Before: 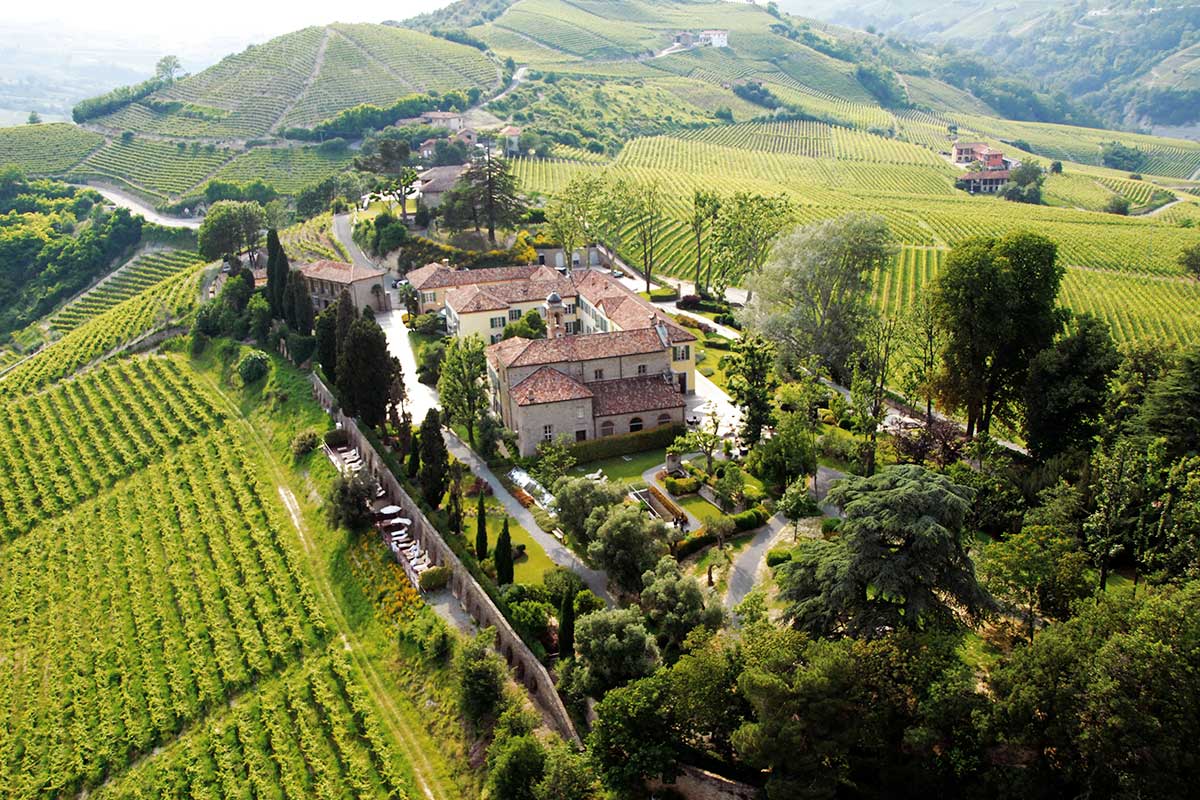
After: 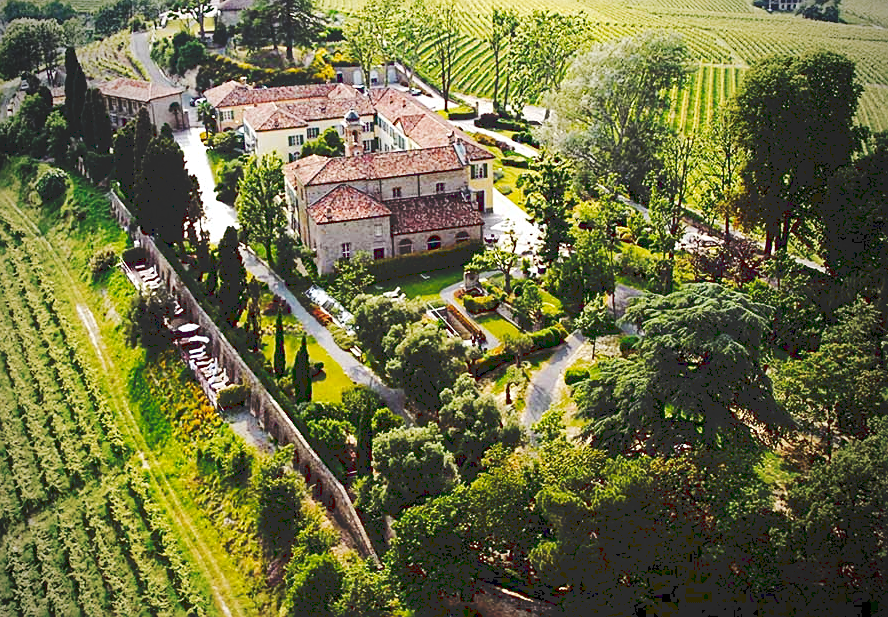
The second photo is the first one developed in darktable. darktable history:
tone curve: curves: ch0 [(0, 0) (0.003, 0.178) (0.011, 0.177) (0.025, 0.177) (0.044, 0.178) (0.069, 0.178) (0.1, 0.18) (0.136, 0.183) (0.177, 0.199) (0.224, 0.227) (0.277, 0.278) (0.335, 0.357) (0.399, 0.449) (0.468, 0.546) (0.543, 0.65) (0.623, 0.724) (0.709, 0.804) (0.801, 0.868) (0.898, 0.921) (1, 1)], preserve colors none
sharpen: on, module defaults
vignetting: fall-off start 71.74%
contrast brightness saturation: contrast 0.04, saturation 0.07
crop: left 16.871%, top 22.857%, right 9.116%
haze removal: strength 0.25, distance 0.25, compatibility mode true, adaptive false
